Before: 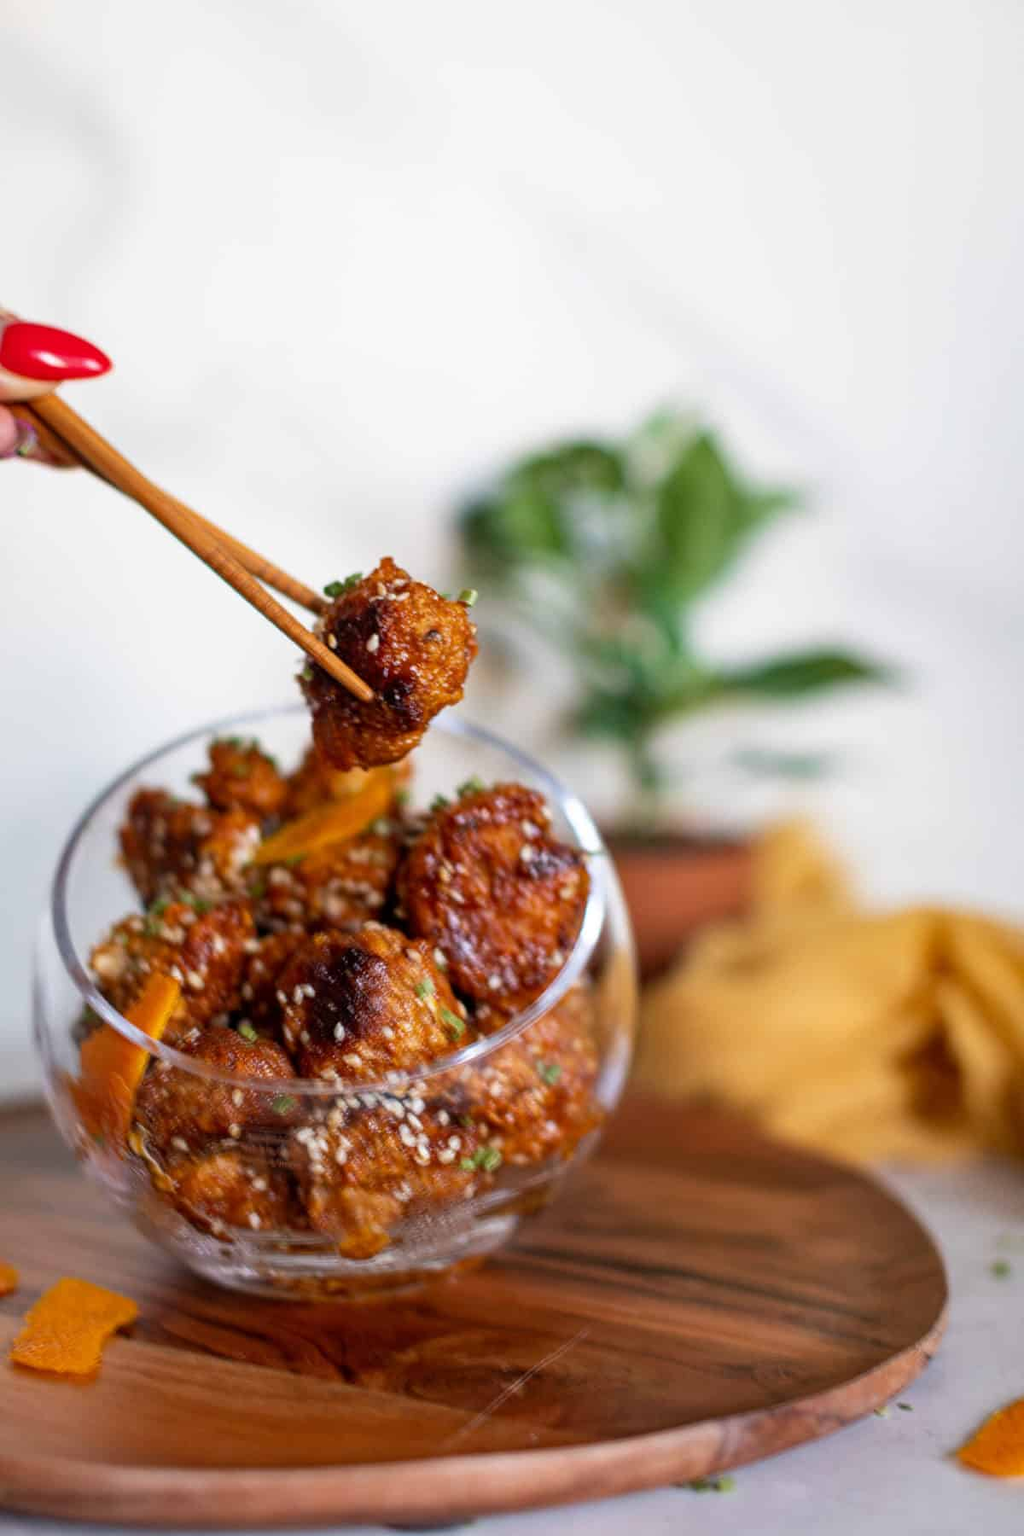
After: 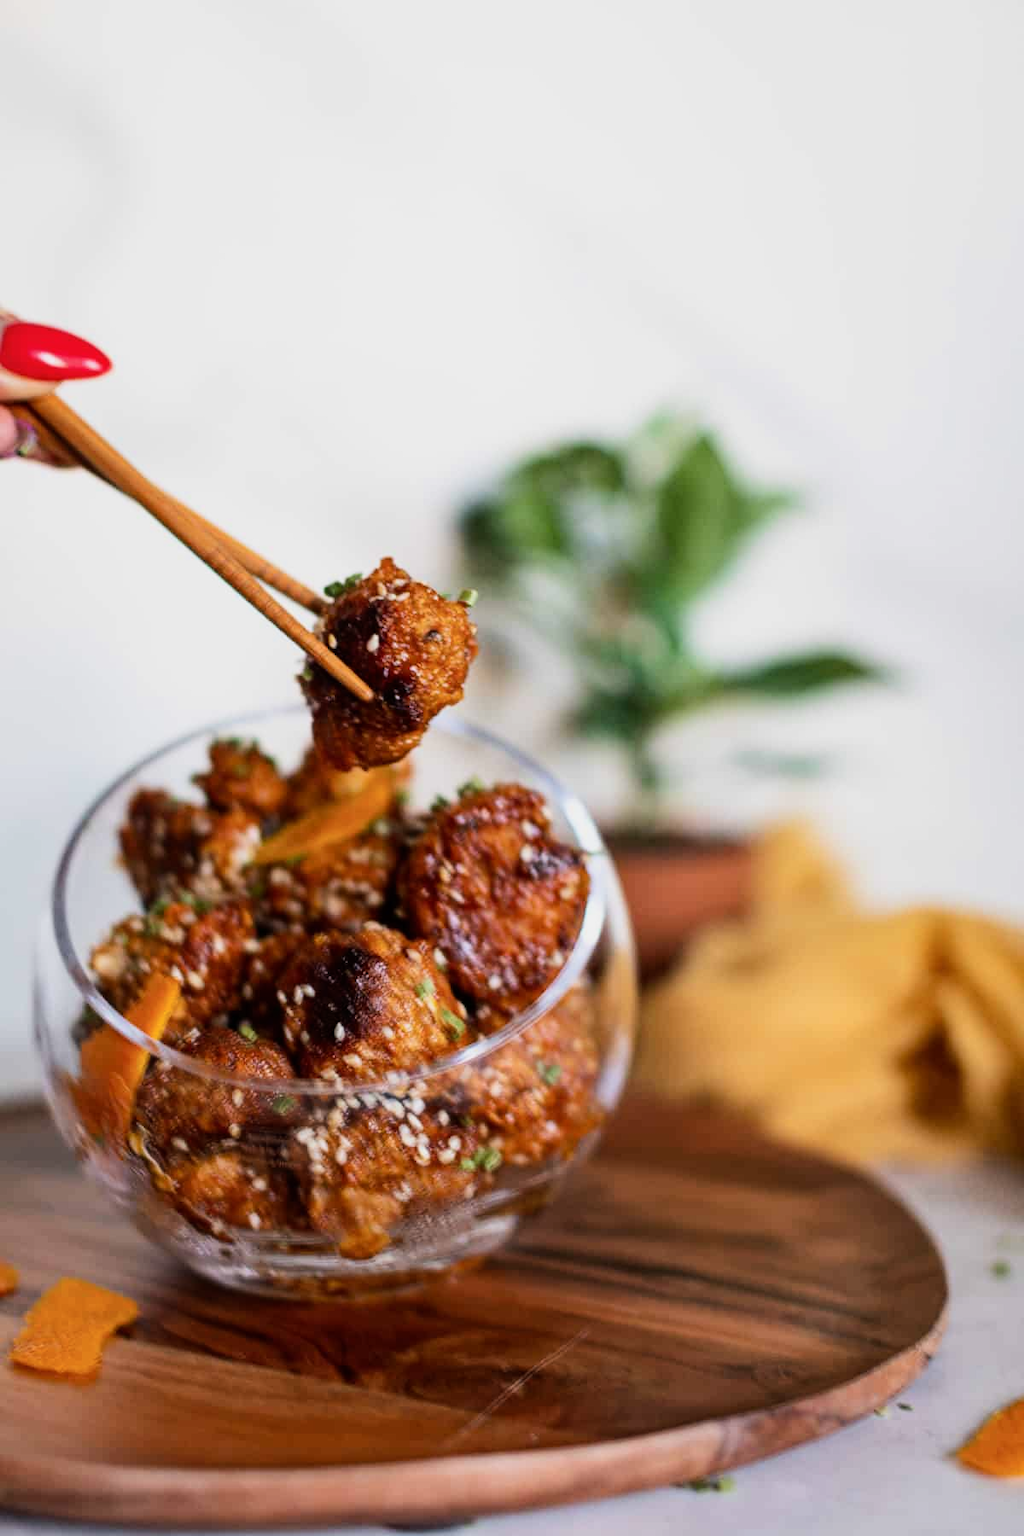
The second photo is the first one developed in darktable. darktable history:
filmic rgb: black relative exposure -16 EV, white relative exposure 6.25 EV, hardness 5.05, contrast 1.348, contrast in shadows safe
